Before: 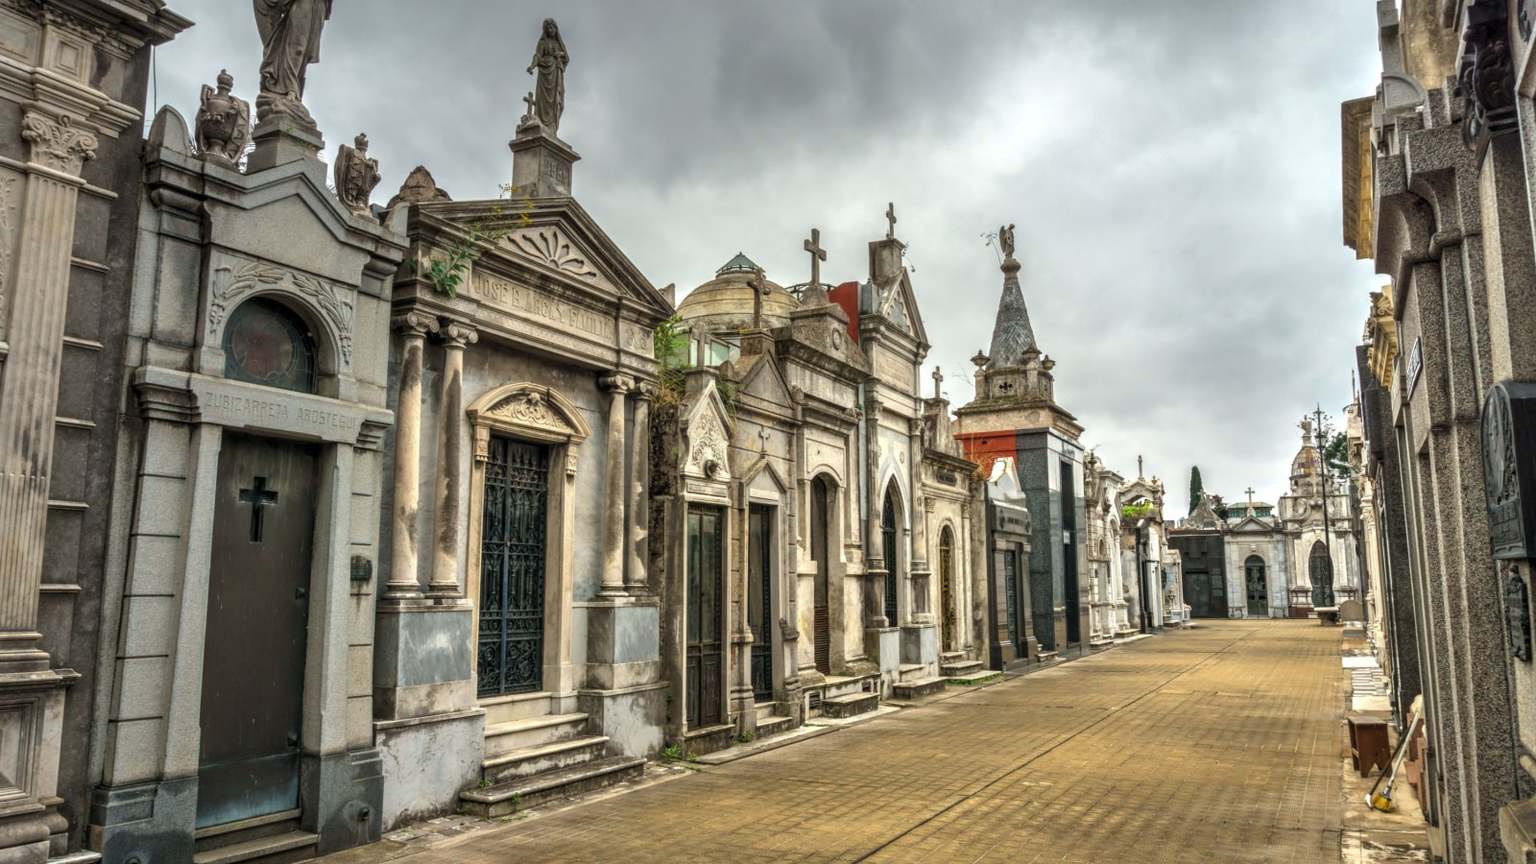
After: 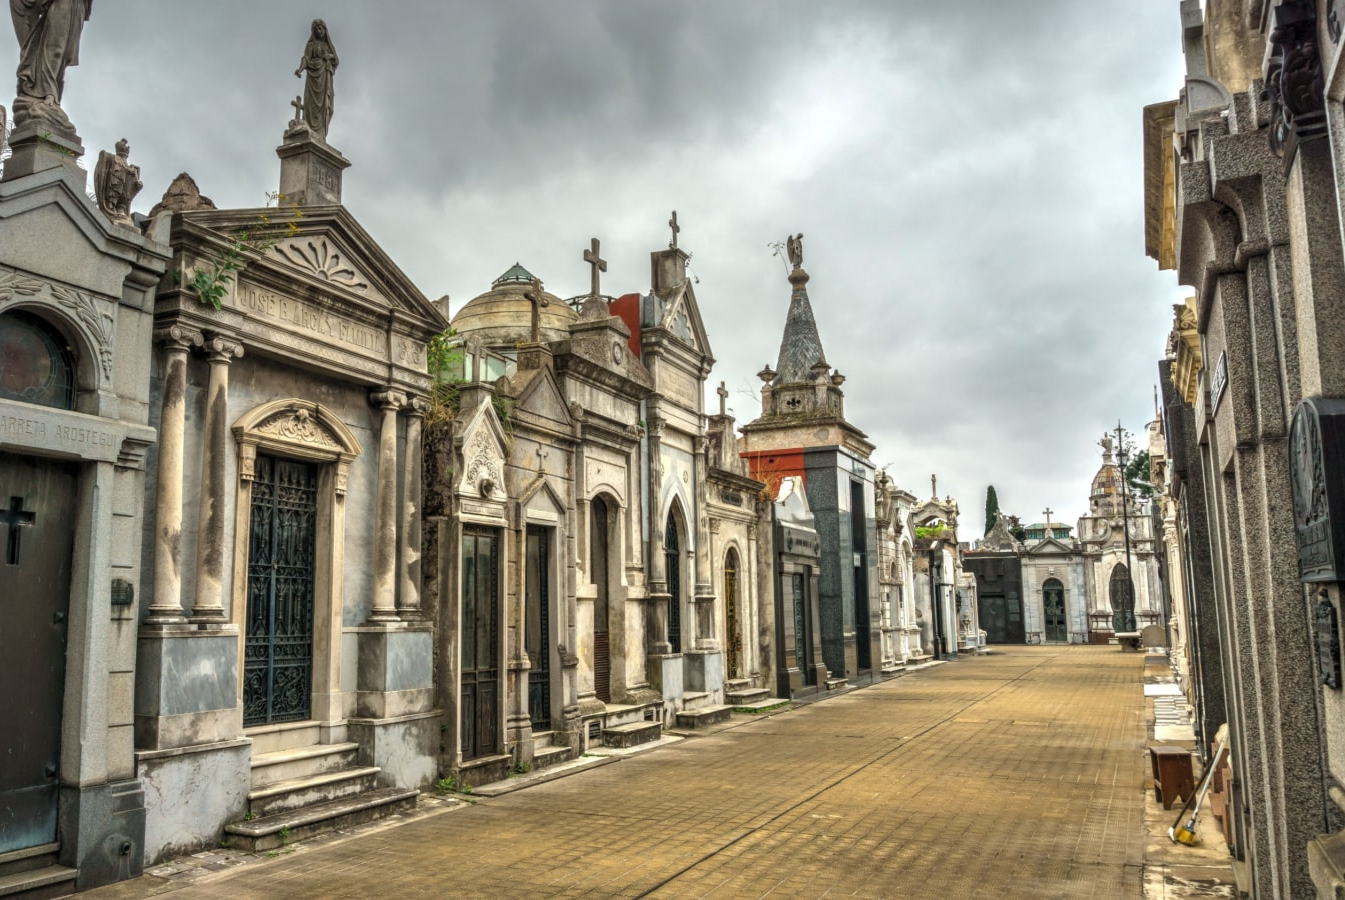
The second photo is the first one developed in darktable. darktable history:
crop: left 15.923%
